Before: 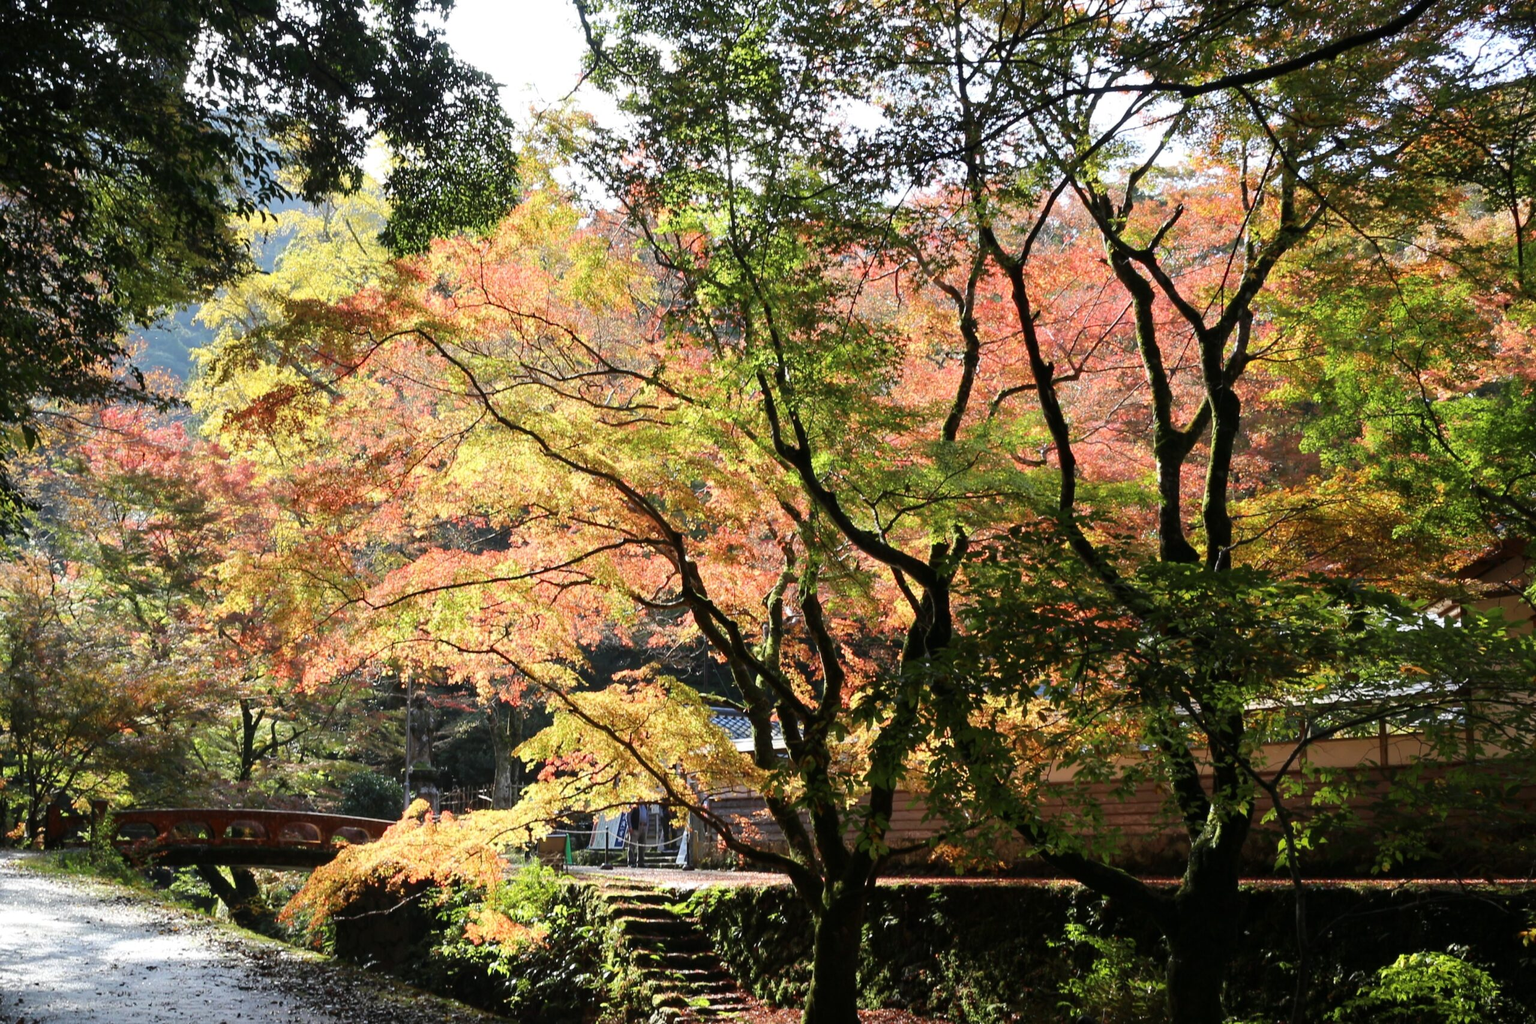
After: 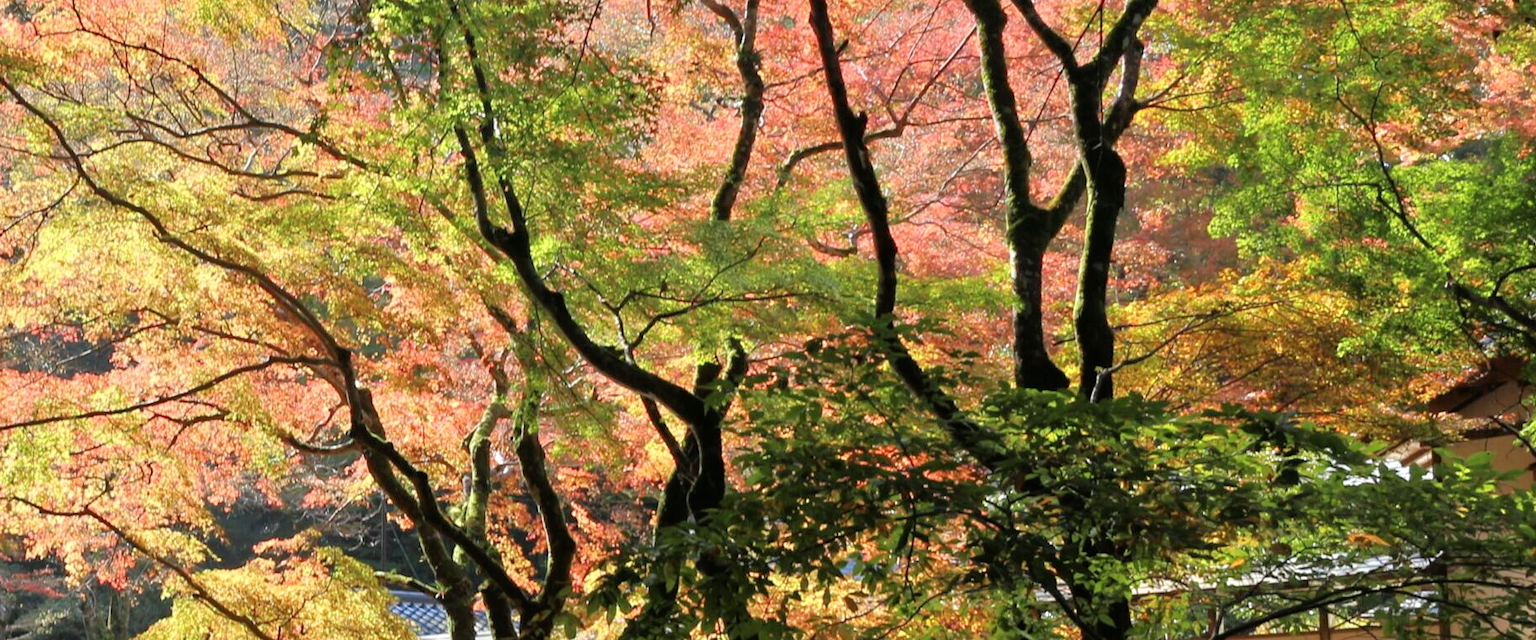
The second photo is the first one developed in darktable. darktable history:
crop and rotate: left 27.996%, top 27.567%, bottom 27.421%
tone equalizer: -7 EV 0.147 EV, -6 EV 0.599 EV, -5 EV 1.17 EV, -4 EV 1.32 EV, -3 EV 1.13 EV, -2 EV 0.6 EV, -1 EV 0.166 EV
